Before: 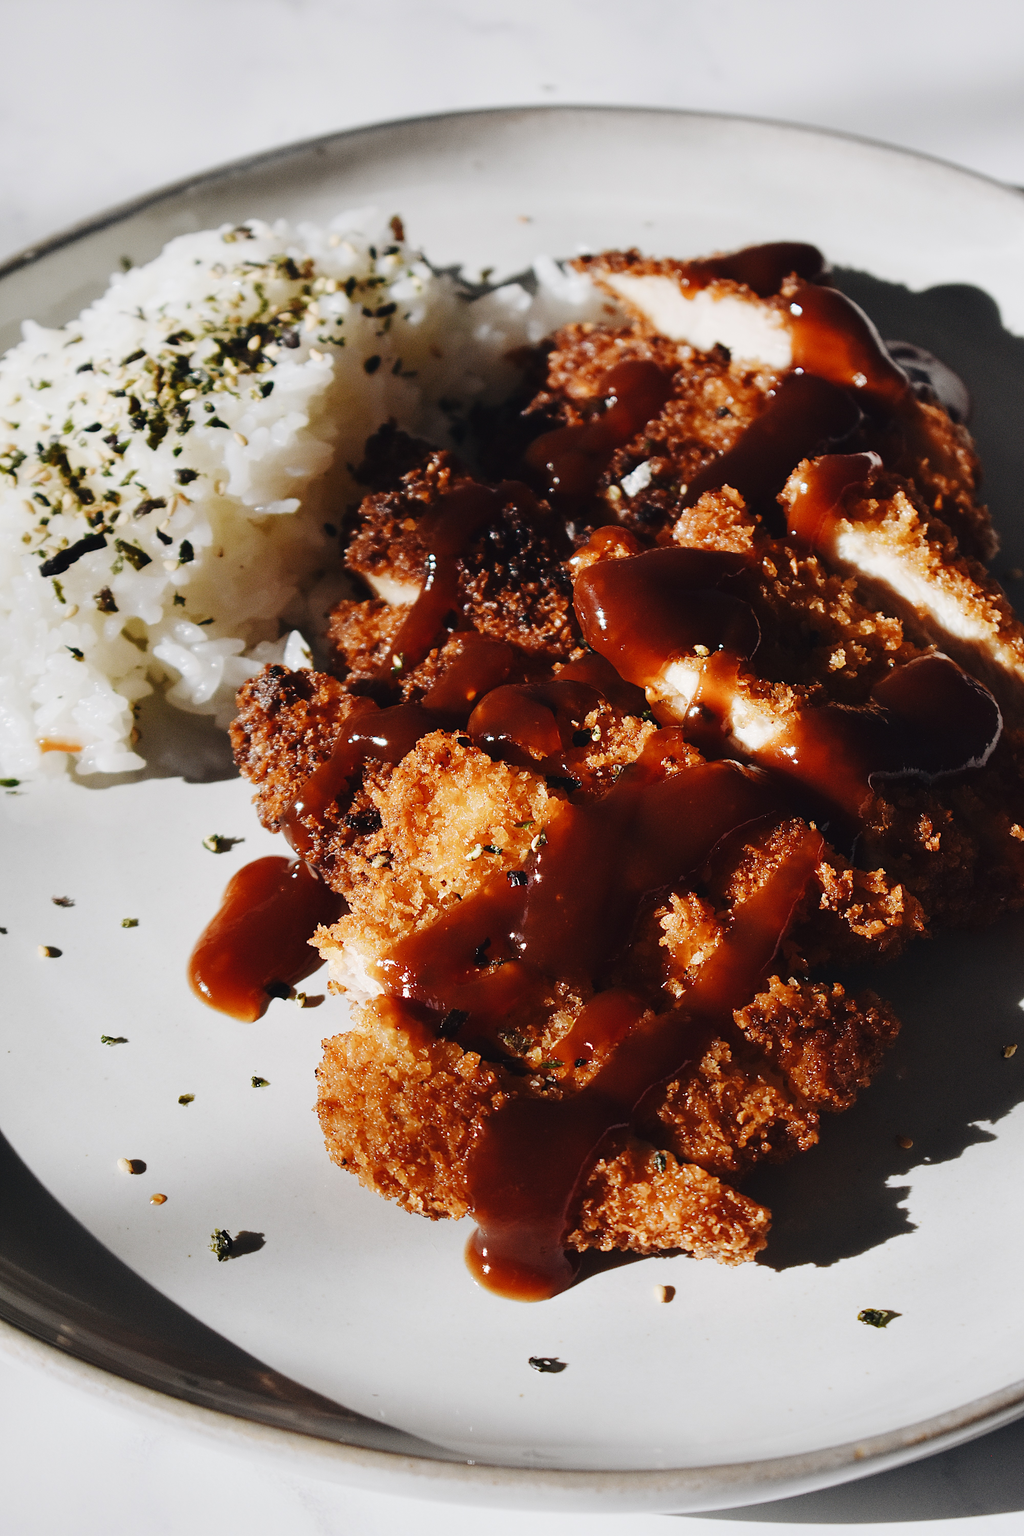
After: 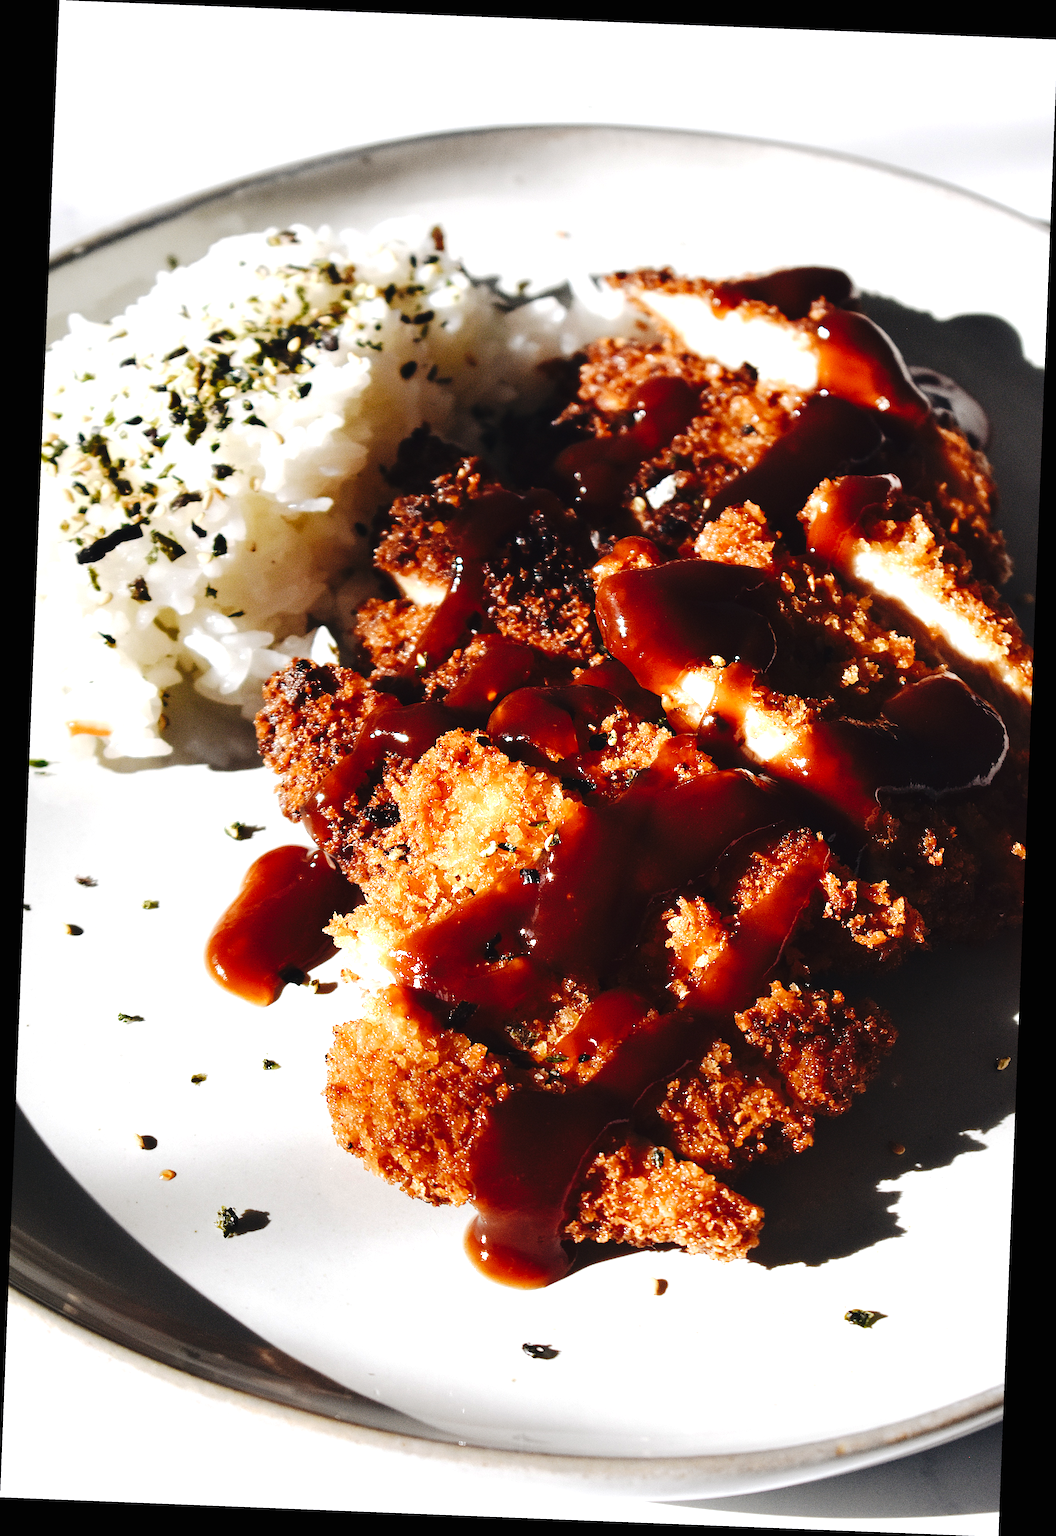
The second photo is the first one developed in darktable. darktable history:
rotate and perspective: rotation 2.27°, automatic cropping off
tone curve: curves: ch0 [(0, 0) (0.003, 0.005) (0.011, 0.006) (0.025, 0.013) (0.044, 0.027) (0.069, 0.042) (0.1, 0.06) (0.136, 0.085) (0.177, 0.118) (0.224, 0.171) (0.277, 0.239) (0.335, 0.314) (0.399, 0.394) (0.468, 0.473) (0.543, 0.552) (0.623, 0.64) (0.709, 0.718) (0.801, 0.801) (0.898, 0.882) (1, 1)], preserve colors none
exposure: black level correction 0, exposure 0.7 EV, compensate highlight preservation false
